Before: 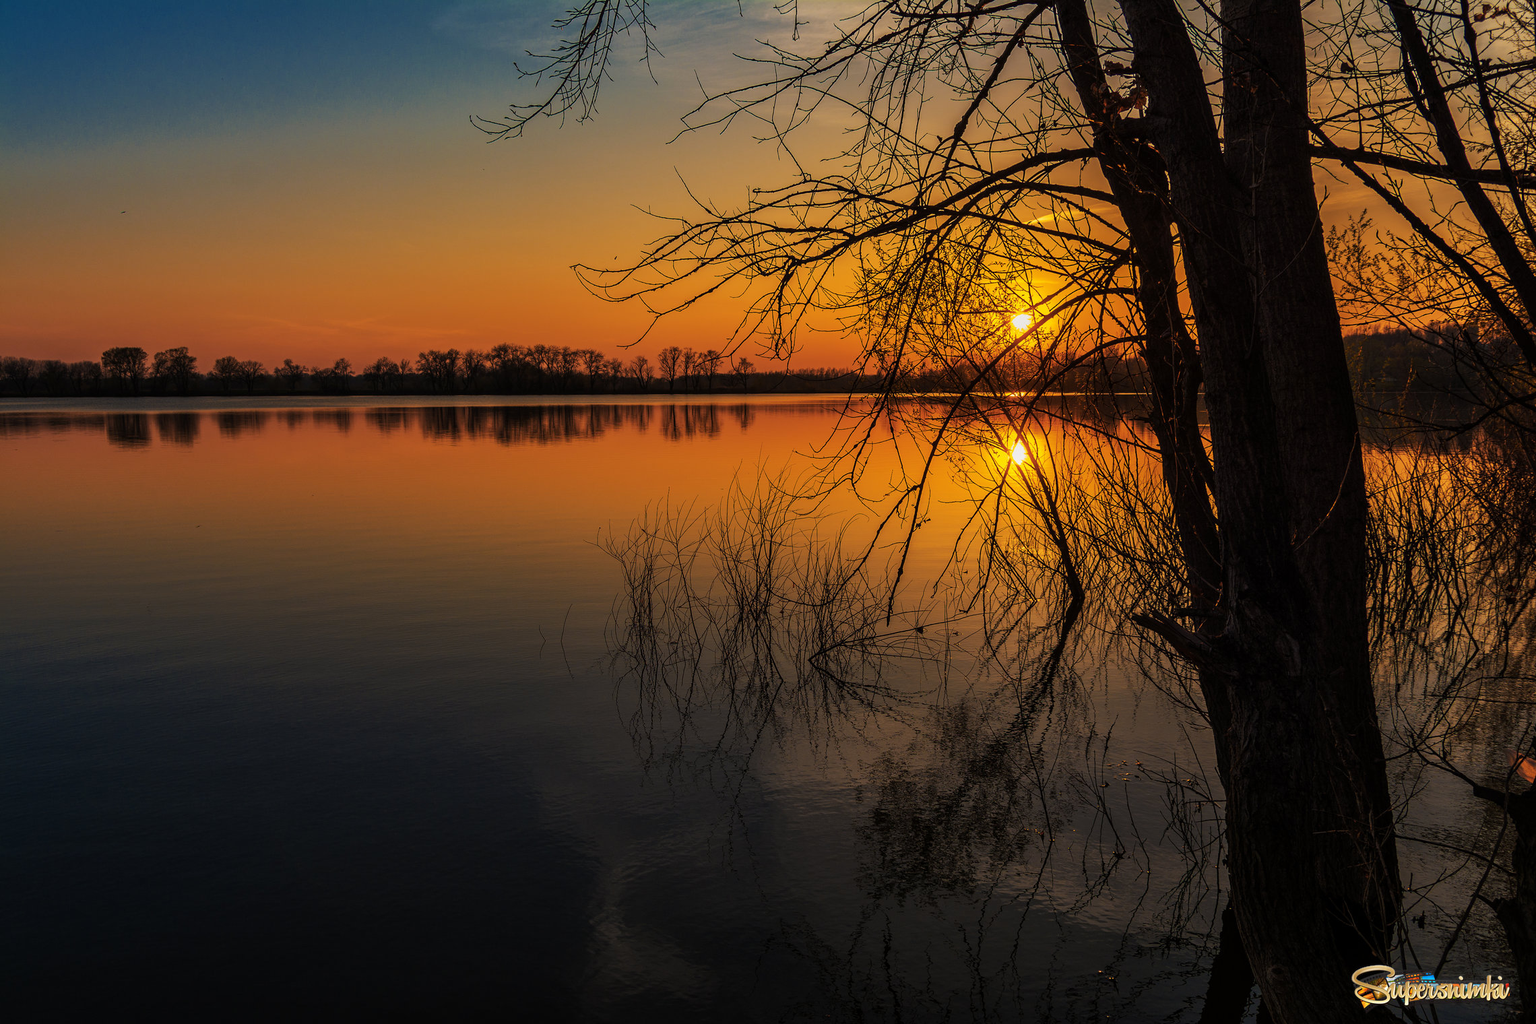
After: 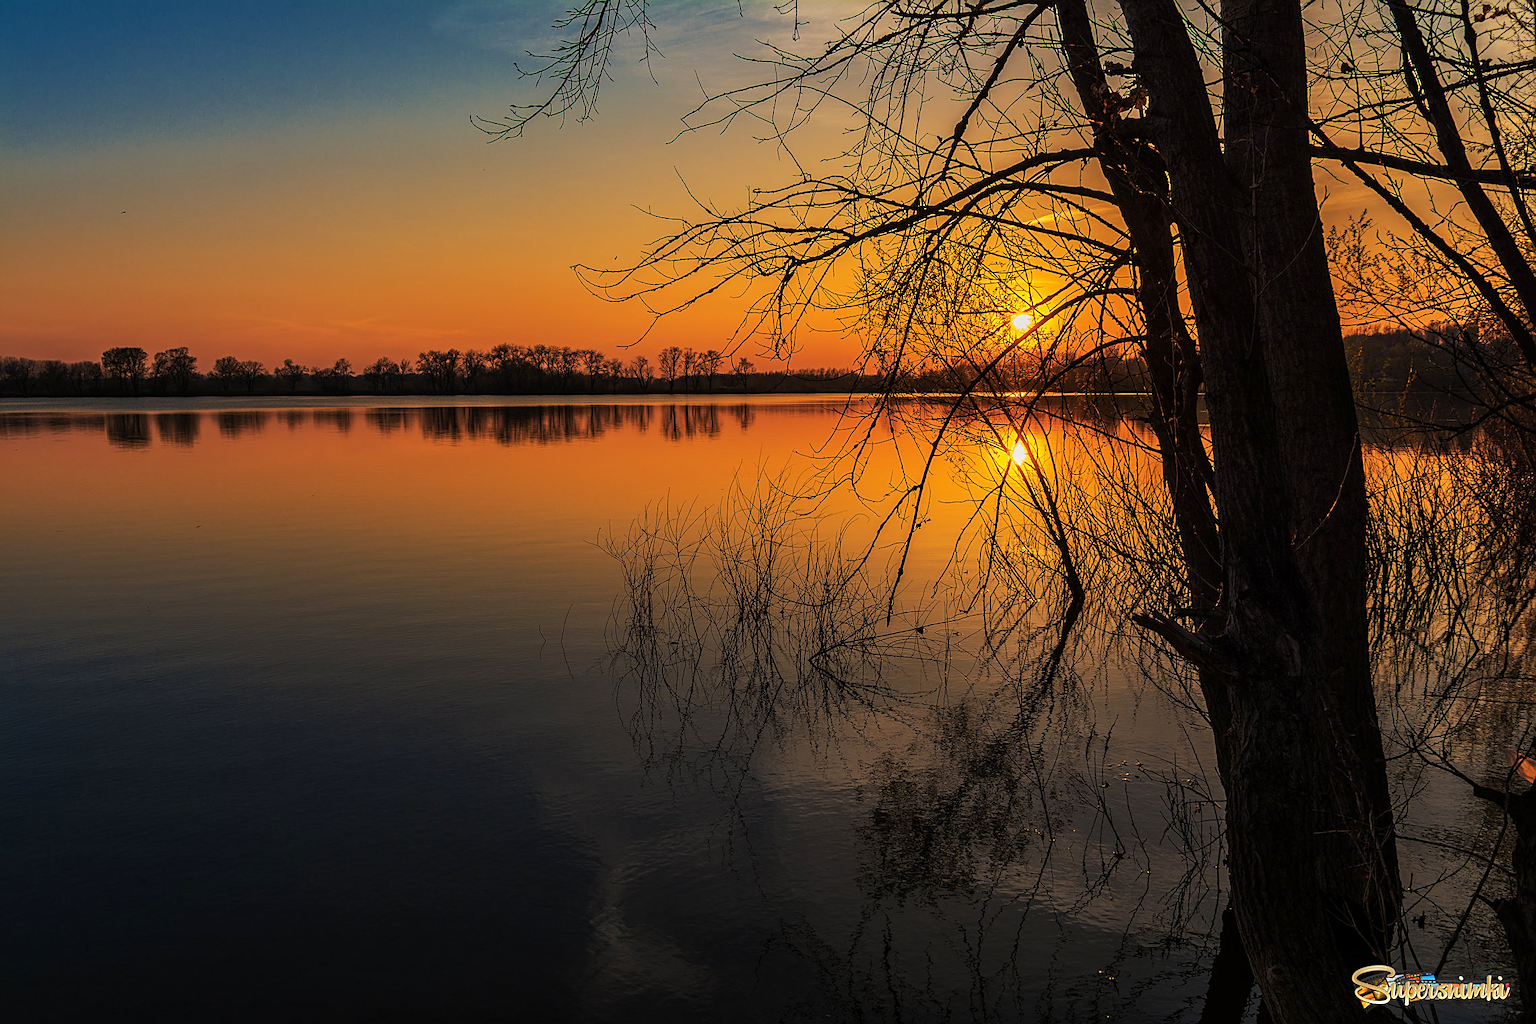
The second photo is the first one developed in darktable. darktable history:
base curve: curves: ch0 [(0, 0) (0.262, 0.32) (0.722, 0.705) (1, 1)]
sharpen: on, module defaults
